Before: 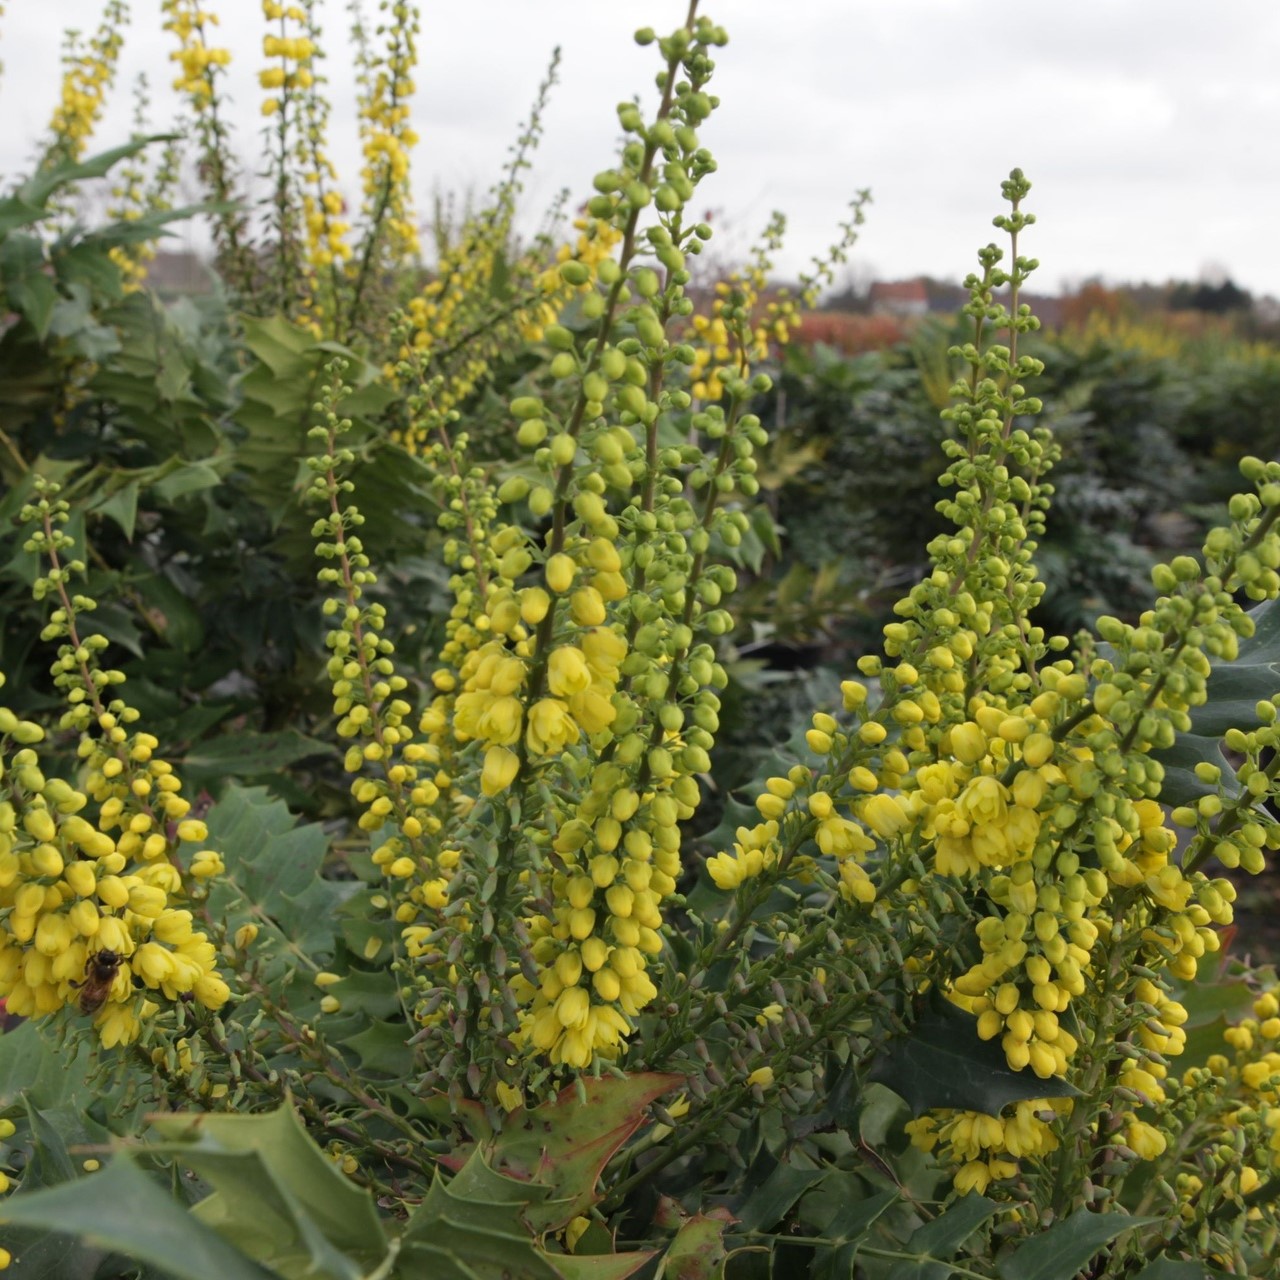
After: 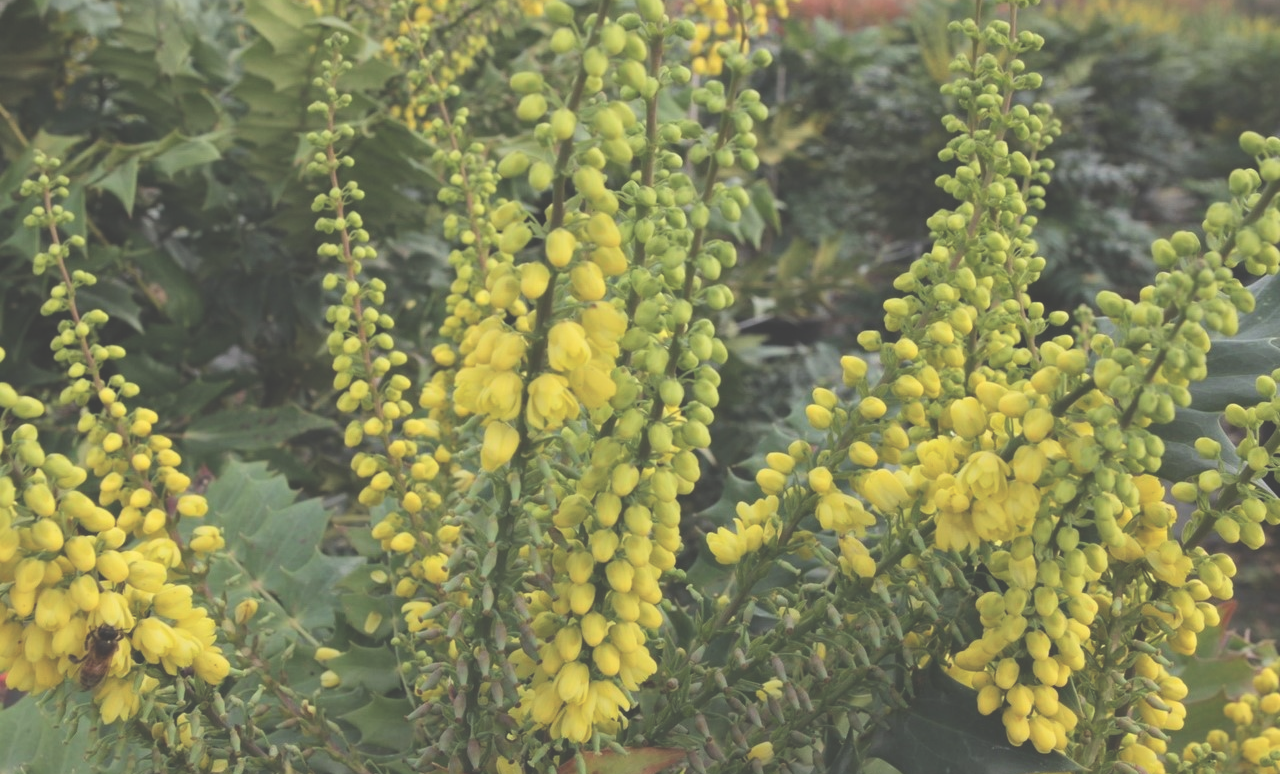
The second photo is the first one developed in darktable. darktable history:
contrast brightness saturation: contrast 0.142, brightness 0.216
exposure: black level correction -0.026, exposure -0.121 EV, compensate highlight preservation false
sharpen: radius 5.34, amount 0.31, threshold 26.181
crop and rotate: top 25.468%, bottom 14.032%
